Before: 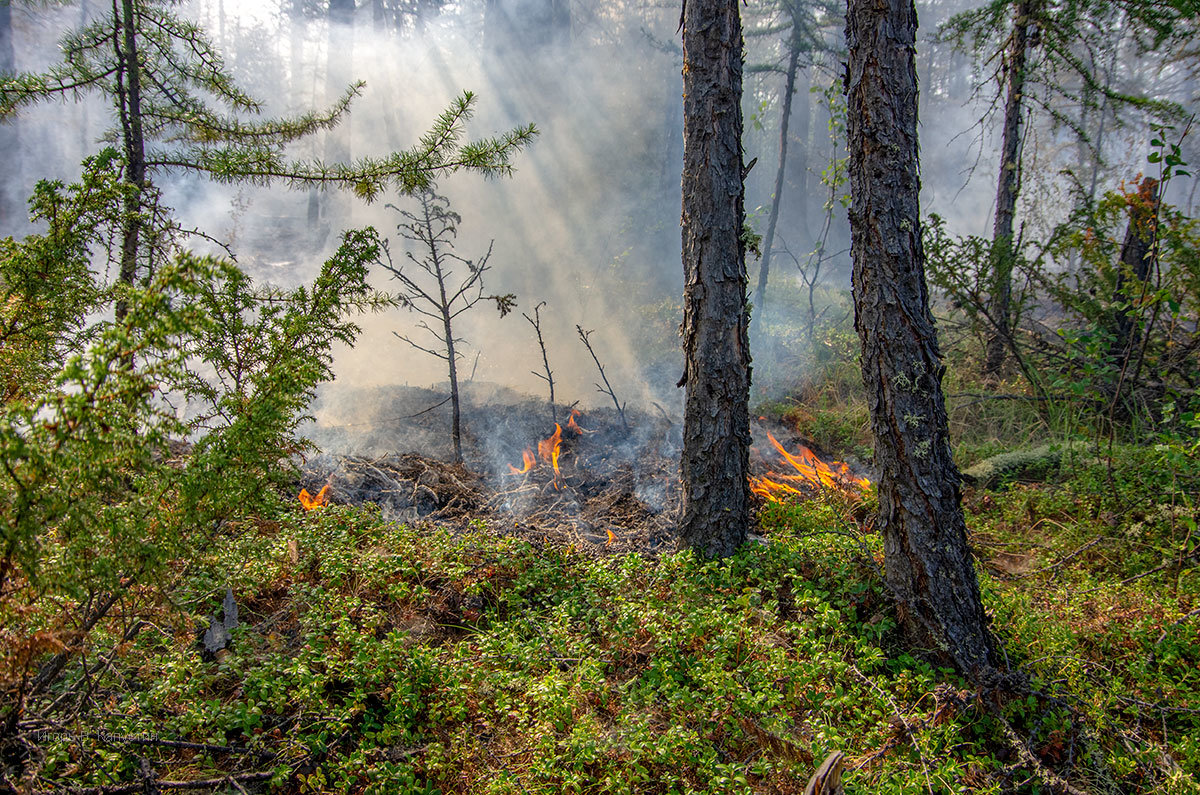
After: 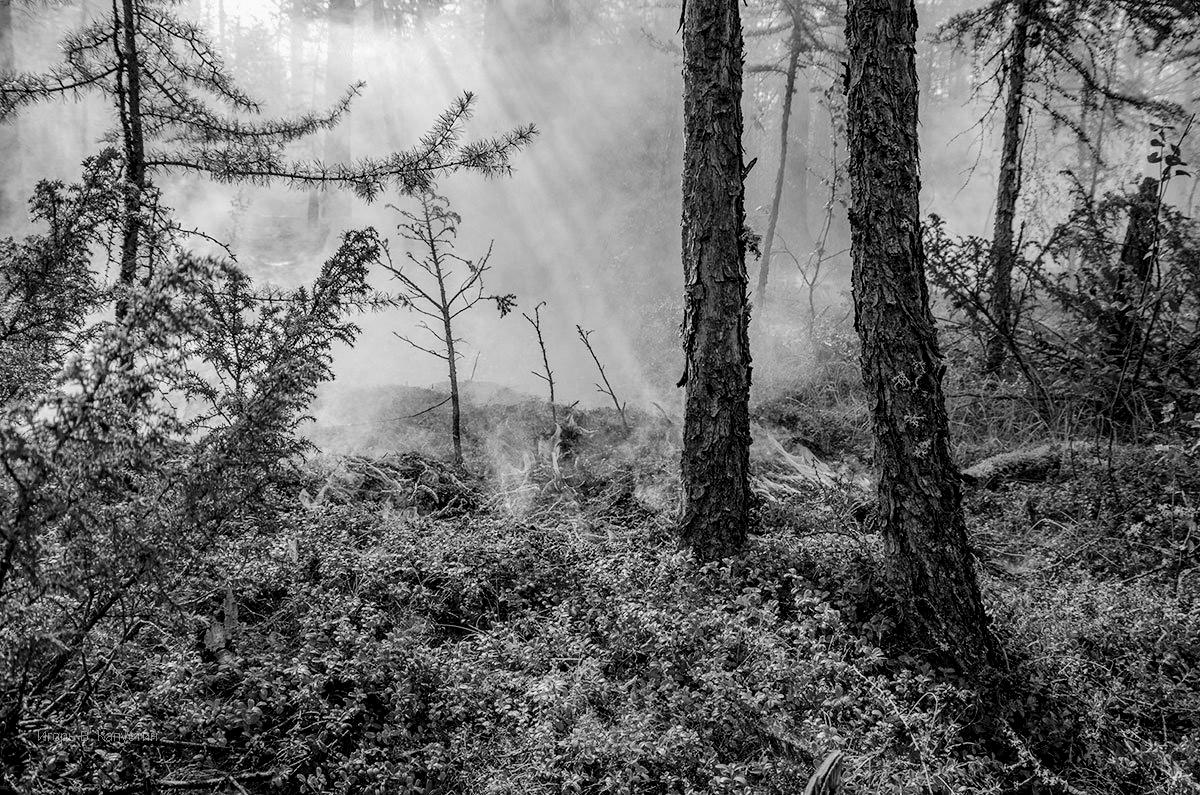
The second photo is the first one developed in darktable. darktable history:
tone curve: curves: ch0 [(0, 0) (0.003, 0.015) (0.011, 0.021) (0.025, 0.032) (0.044, 0.046) (0.069, 0.062) (0.1, 0.08) (0.136, 0.117) (0.177, 0.165) (0.224, 0.221) (0.277, 0.298) (0.335, 0.385) (0.399, 0.469) (0.468, 0.558) (0.543, 0.637) (0.623, 0.708) (0.709, 0.771) (0.801, 0.84) (0.898, 0.907) (1, 1)]
color calibration: output gray [0.31, 0.36, 0.33, 0], illuminant custom, x 0.345, y 0.36, temperature 5052.73 K, clip negative RGB from gamut false
exposure: black level correction 0.009, exposure 0.015 EV, compensate highlight preservation false
